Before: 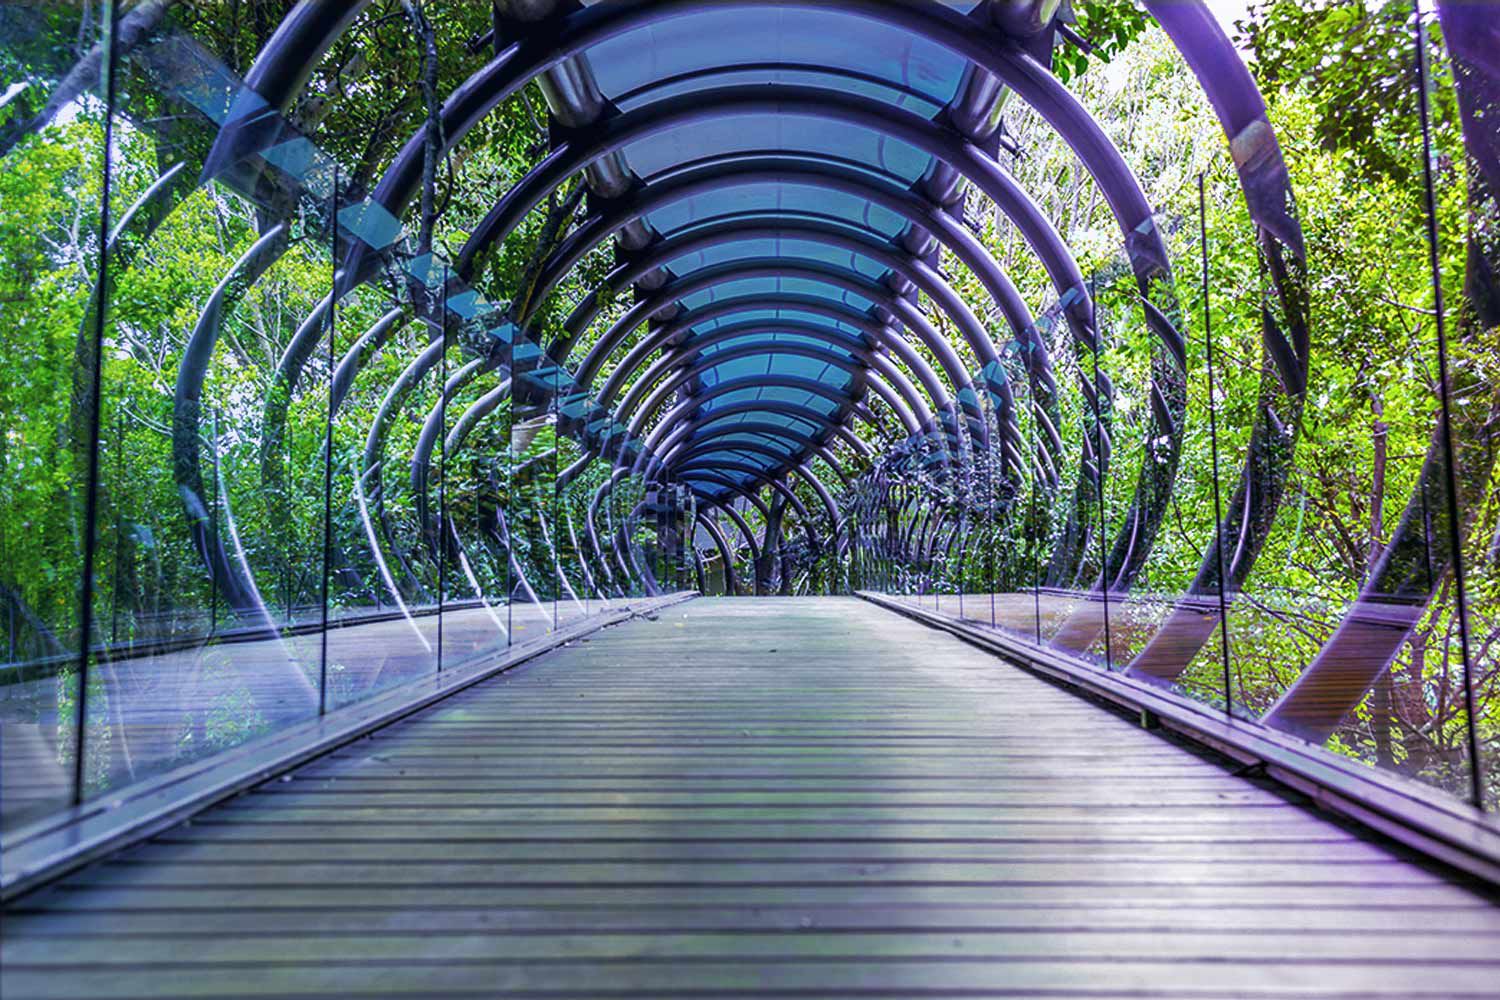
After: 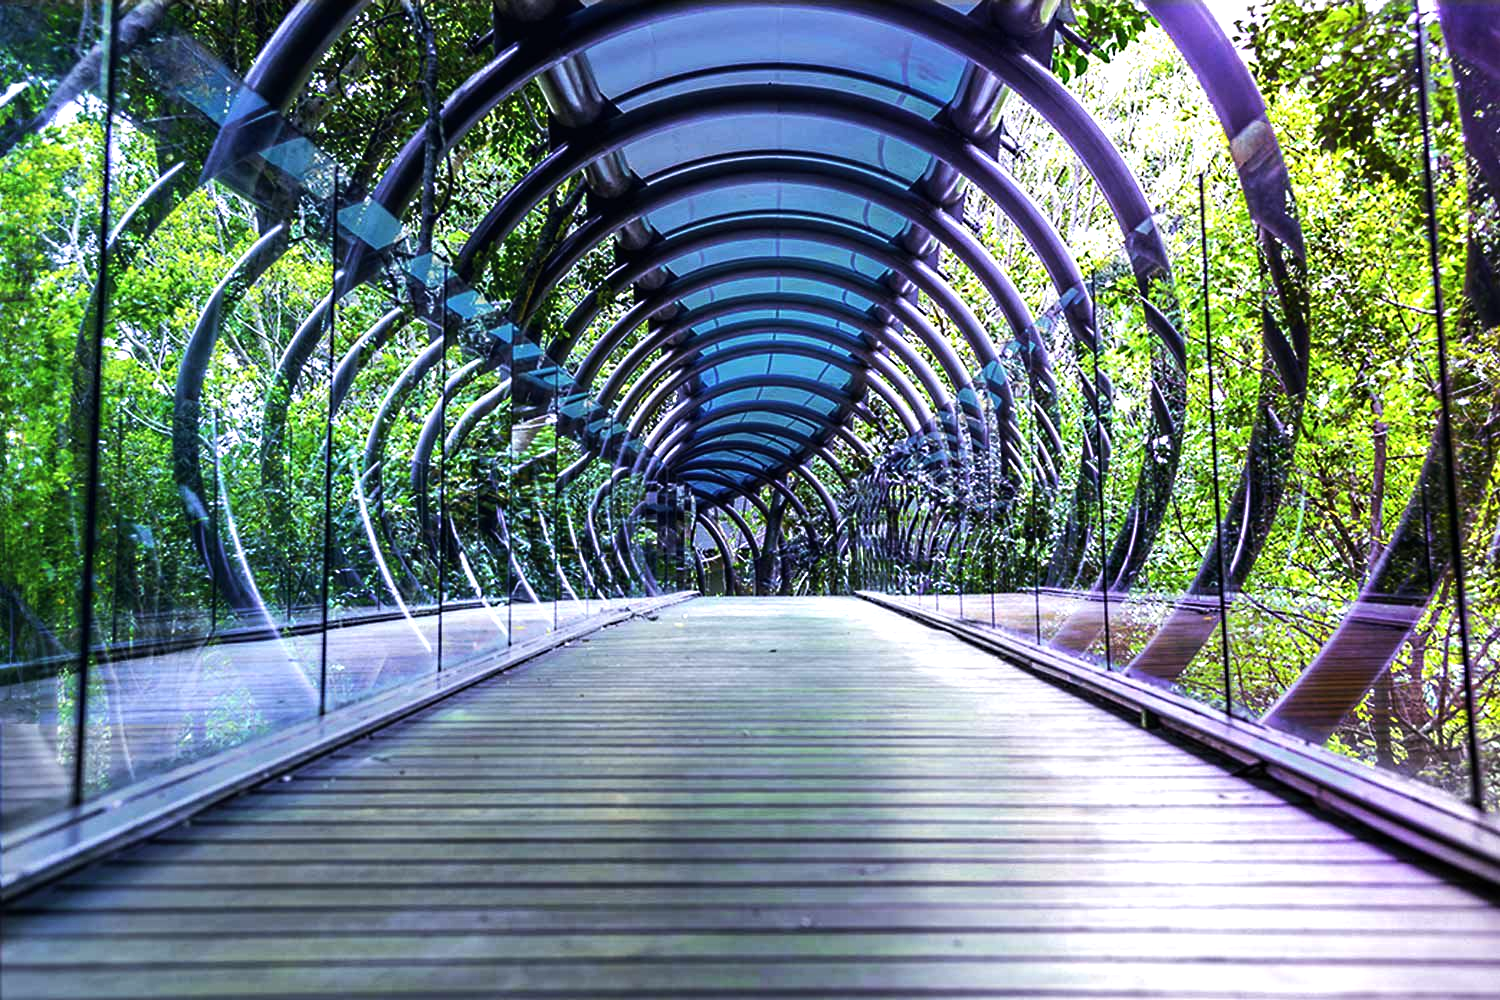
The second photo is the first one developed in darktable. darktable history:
tone equalizer: -8 EV -0.75 EV, -7 EV -0.7 EV, -6 EV -0.6 EV, -5 EV -0.4 EV, -3 EV 0.4 EV, -2 EV 0.6 EV, -1 EV 0.7 EV, +0 EV 0.75 EV, edges refinement/feathering 500, mask exposure compensation -1.57 EV, preserve details no
sharpen: radius 5.325, amount 0.312, threshold 26.433
